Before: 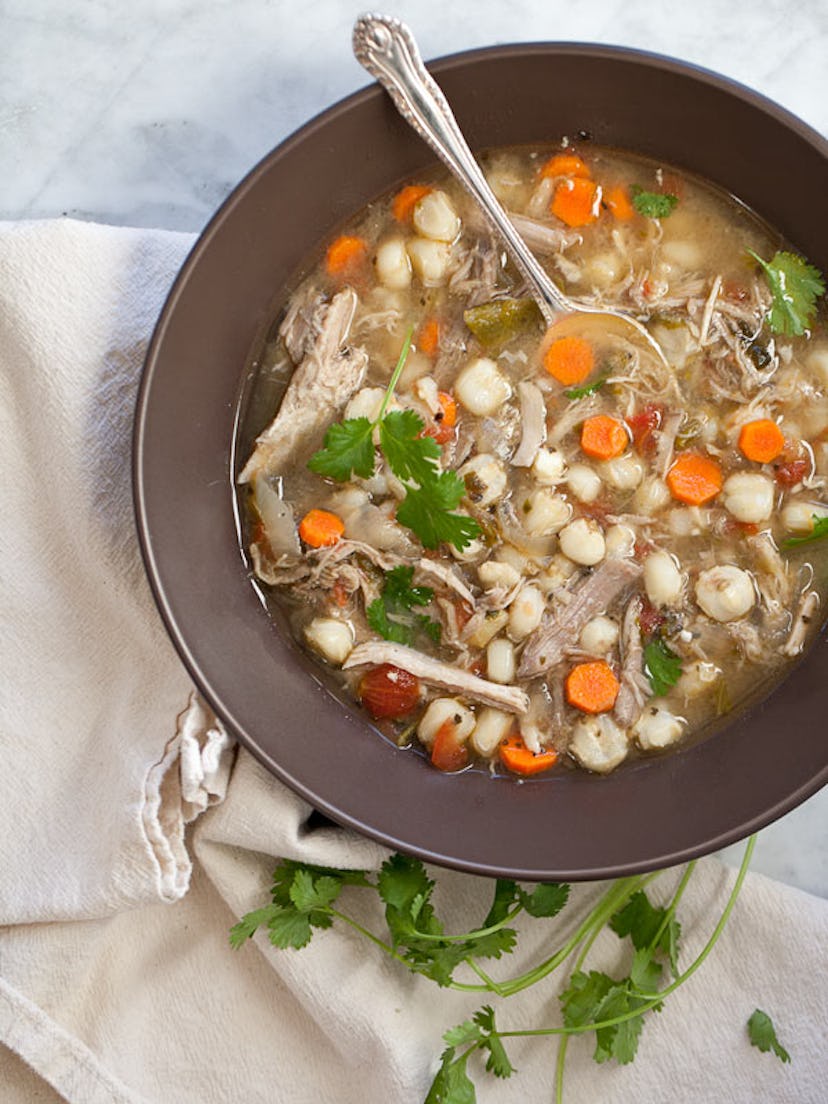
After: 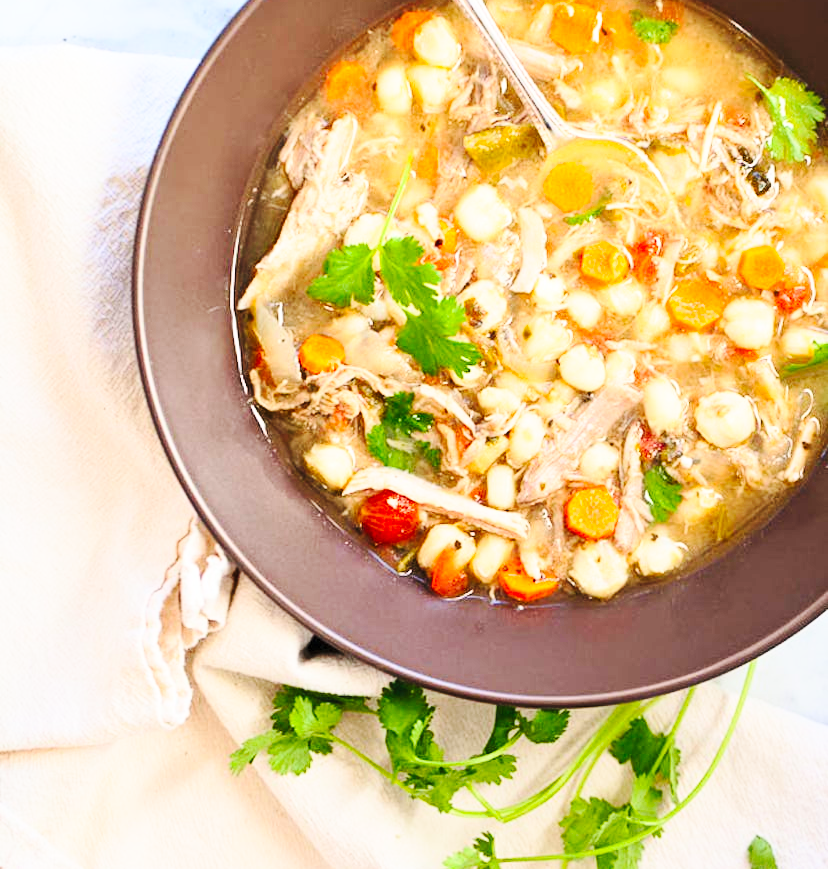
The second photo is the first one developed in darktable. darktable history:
crop and rotate: top 15.824%, bottom 5.402%
base curve: curves: ch0 [(0, 0) (0.028, 0.03) (0.121, 0.232) (0.46, 0.748) (0.859, 0.968) (1, 1)], preserve colors none
contrast brightness saturation: contrast 0.236, brightness 0.26, saturation 0.386
